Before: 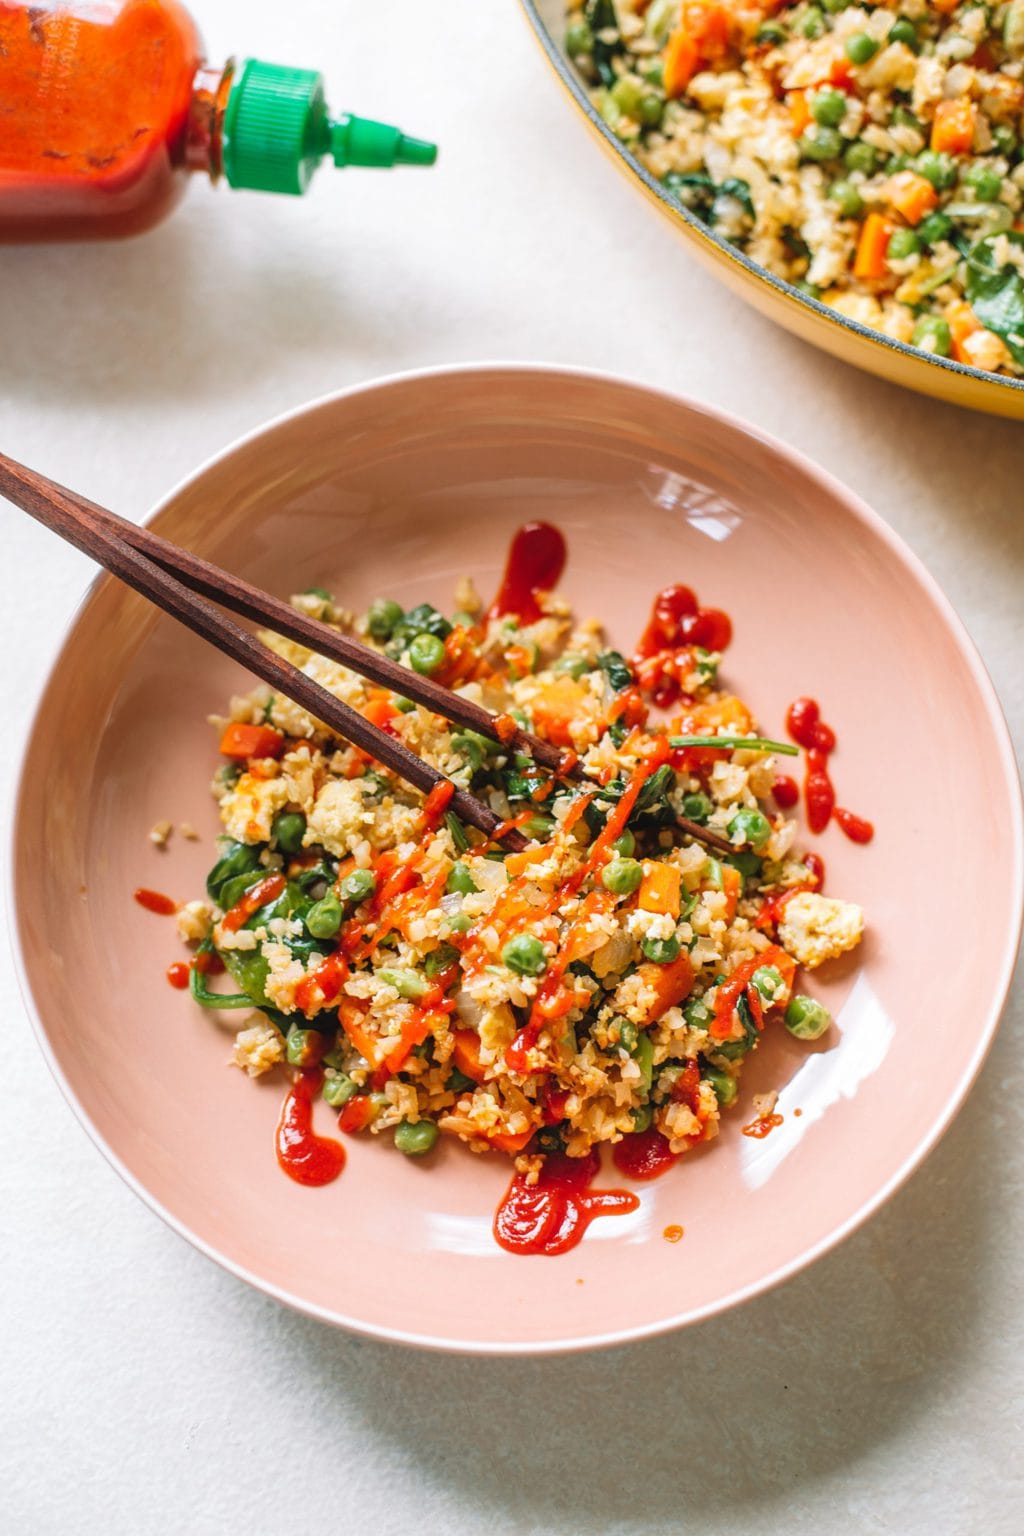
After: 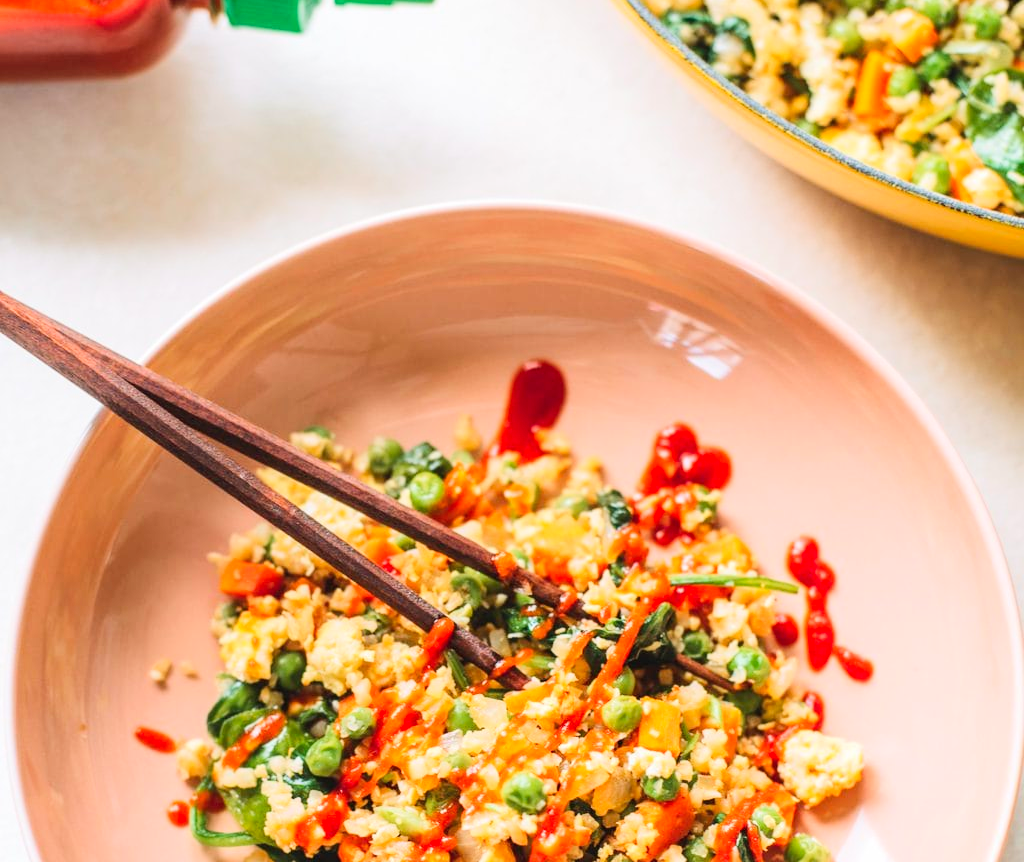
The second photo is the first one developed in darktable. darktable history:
tone curve: curves: ch0 [(0, 0) (0.003, 0.003) (0.011, 0.014) (0.025, 0.033) (0.044, 0.06) (0.069, 0.096) (0.1, 0.132) (0.136, 0.174) (0.177, 0.226) (0.224, 0.282) (0.277, 0.352) (0.335, 0.435) (0.399, 0.524) (0.468, 0.615) (0.543, 0.695) (0.623, 0.771) (0.709, 0.835) (0.801, 0.894) (0.898, 0.944) (1, 1)], color space Lab, linked channels, preserve colors none
crop and rotate: top 10.61%, bottom 33.255%
